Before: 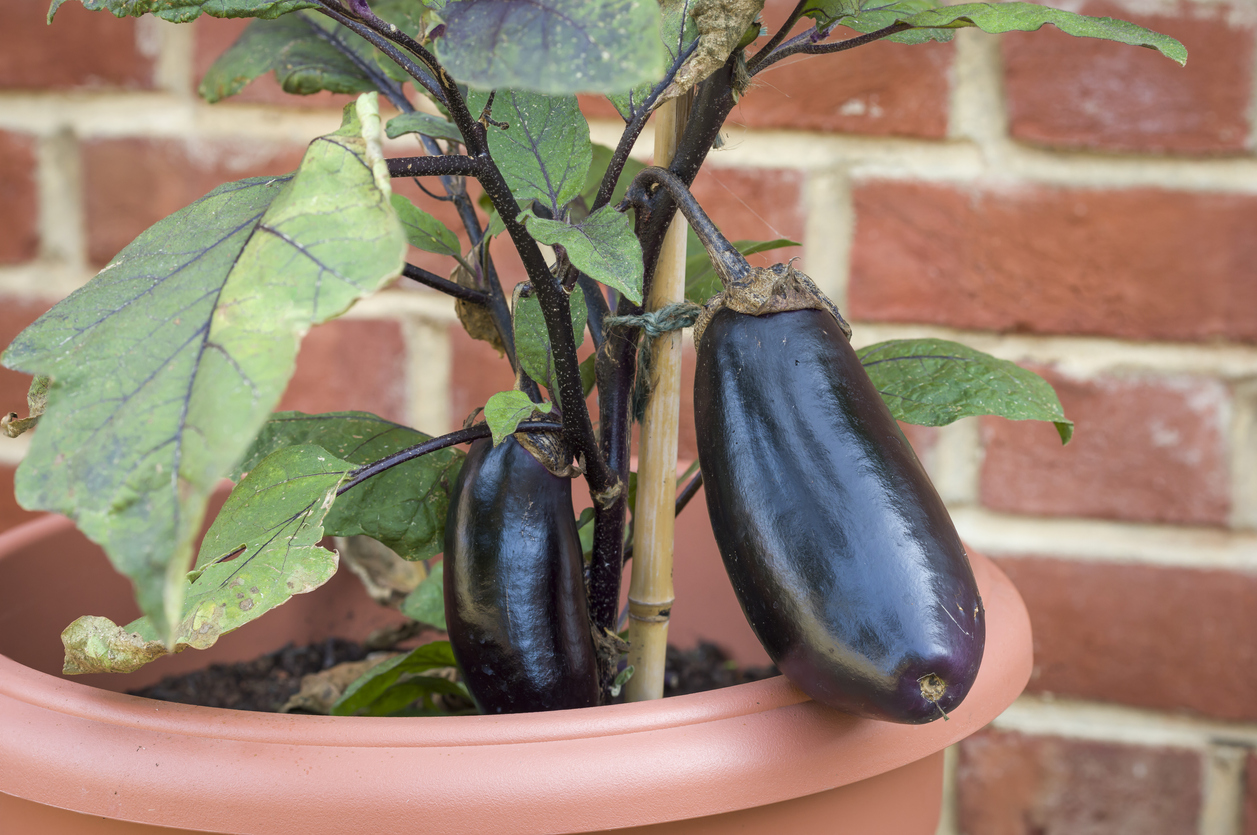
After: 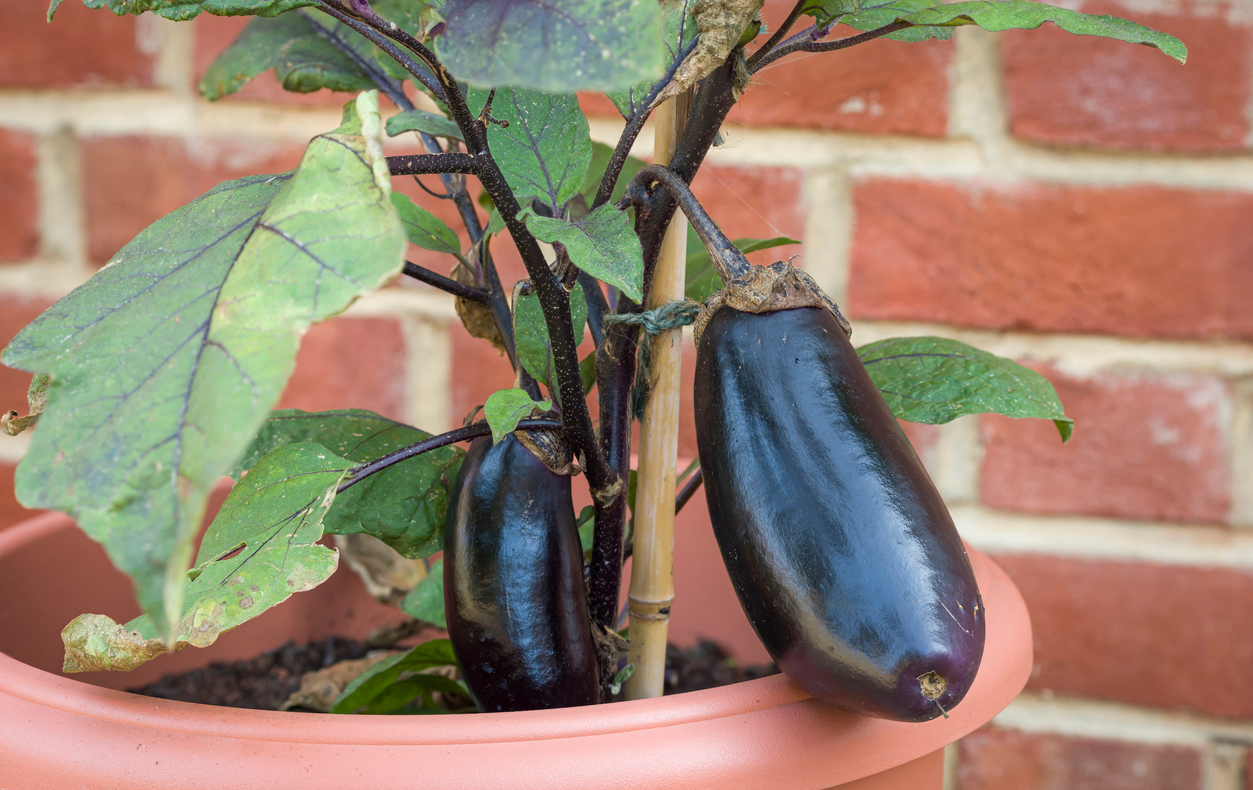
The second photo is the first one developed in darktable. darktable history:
contrast equalizer: y [[0.5, 0.5, 0.468, 0.5, 0.5, 0.5], [0.5 ×6], [0.5 ×6], [0 ×6], [0 ×6]]
crop: top 0.317%, right 0.254%, bottom 5.052%
